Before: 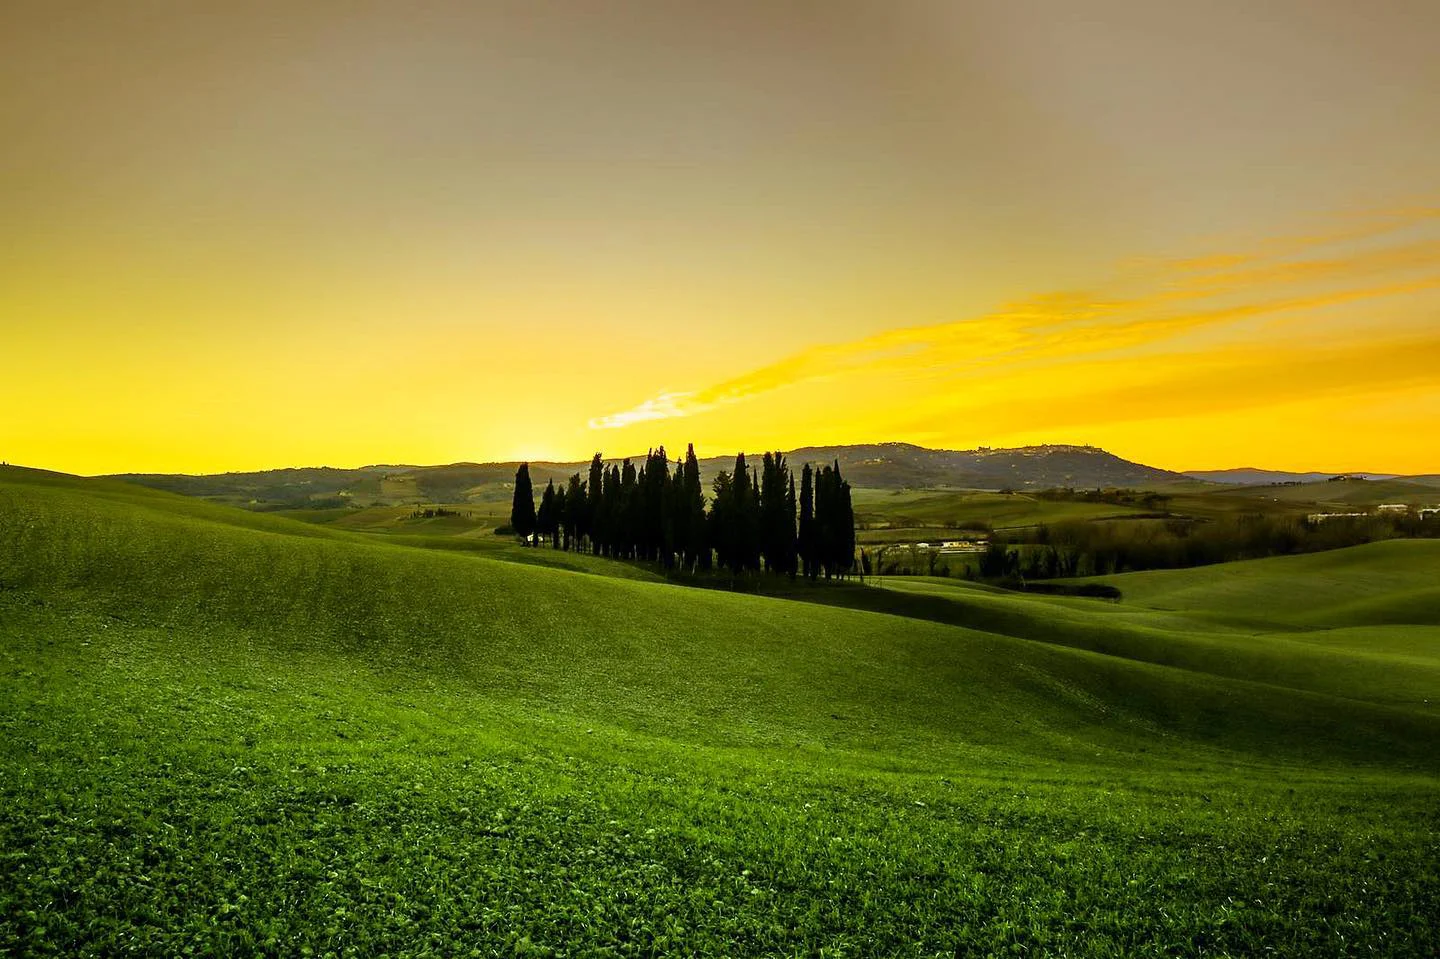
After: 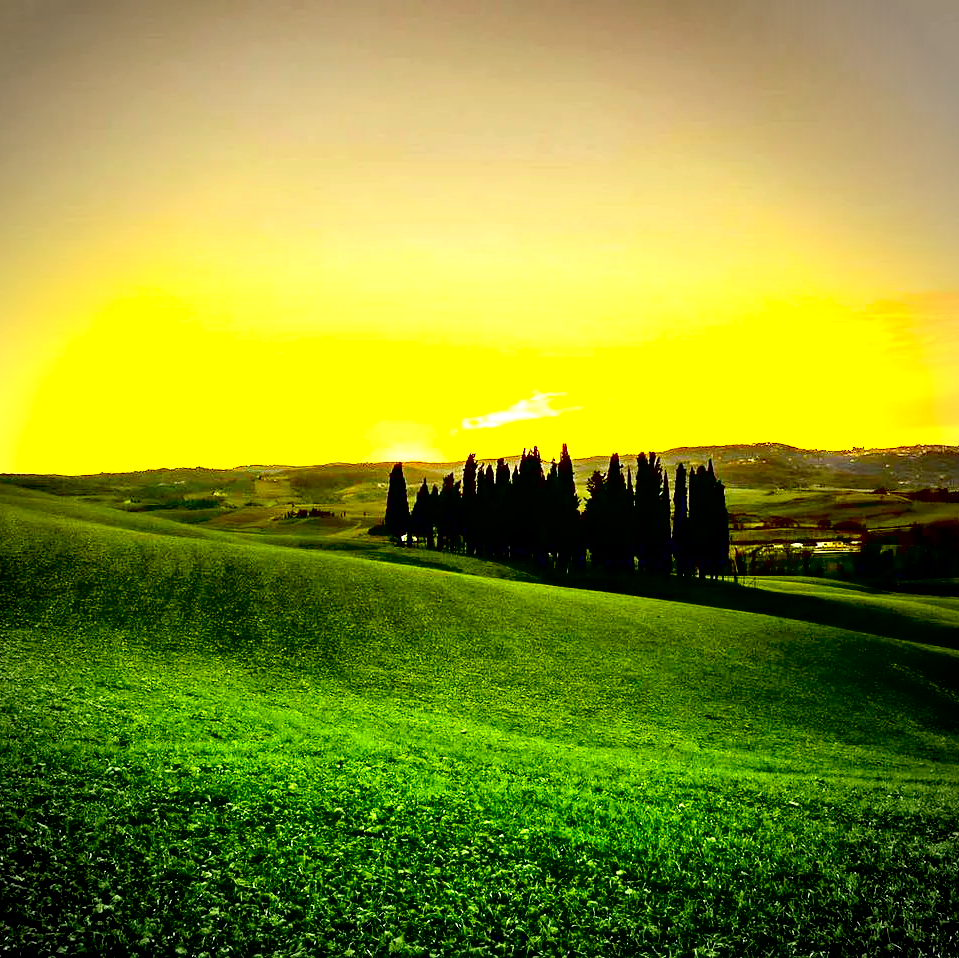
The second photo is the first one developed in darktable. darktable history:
exposure: black level correction 0.035, exposure 0.9 EV, compensate highlight preservation false
crop and rotate: left 8.786%, right 24.548%
contrast brightness saturation: contrast 0.16, saturation 0.32
vignetting: automatic ratio true
